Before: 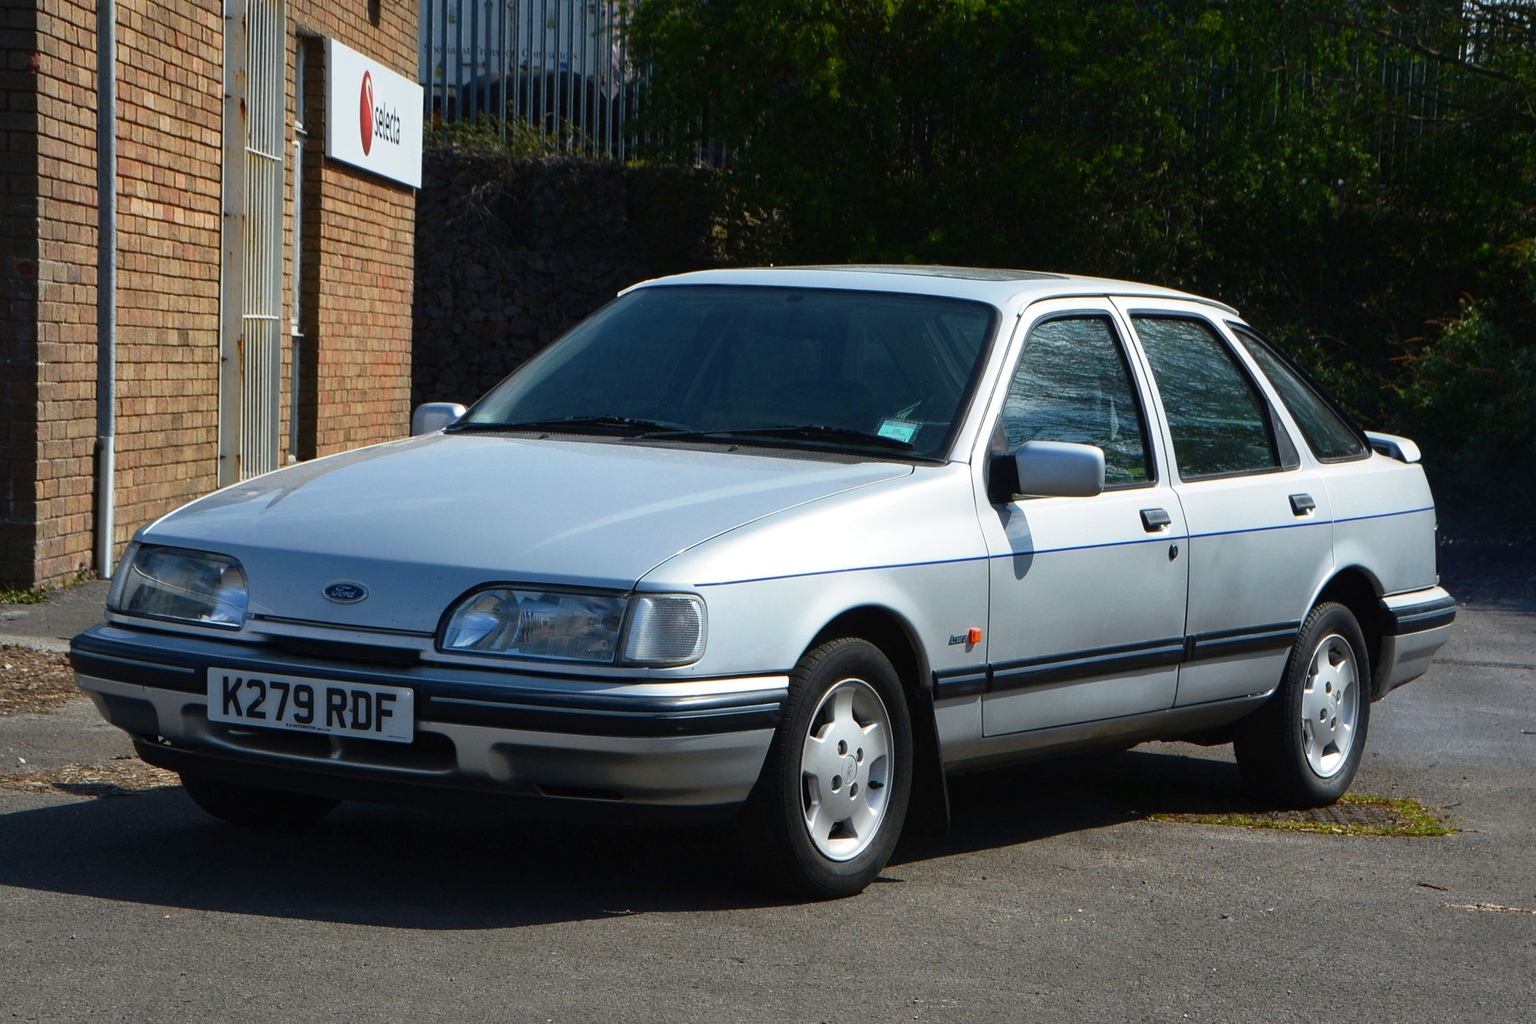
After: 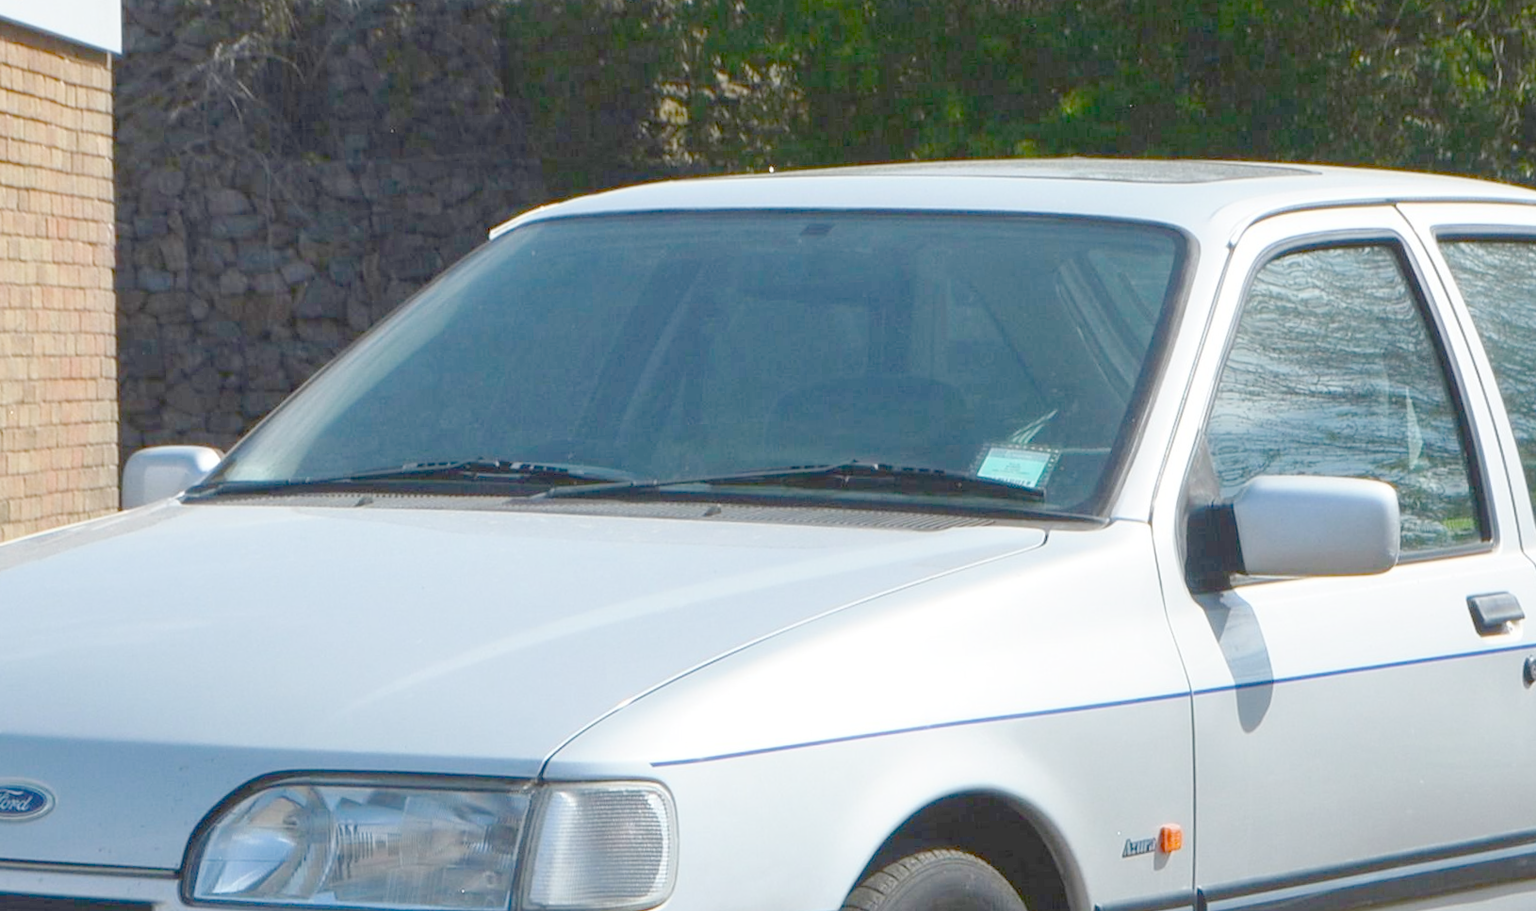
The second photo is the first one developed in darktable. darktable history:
rotate and perspective: rotation -2.12°, lens shift (vertical) 0.009, lens shift (horizontal) -0.008, automatic cropping original format, crop left 0.036, crop right 0.964, crop top 0.05, crop bottom 0.959
crop: left 20.932%, top 15.471%, right 21.848%, bottom 34.081%
